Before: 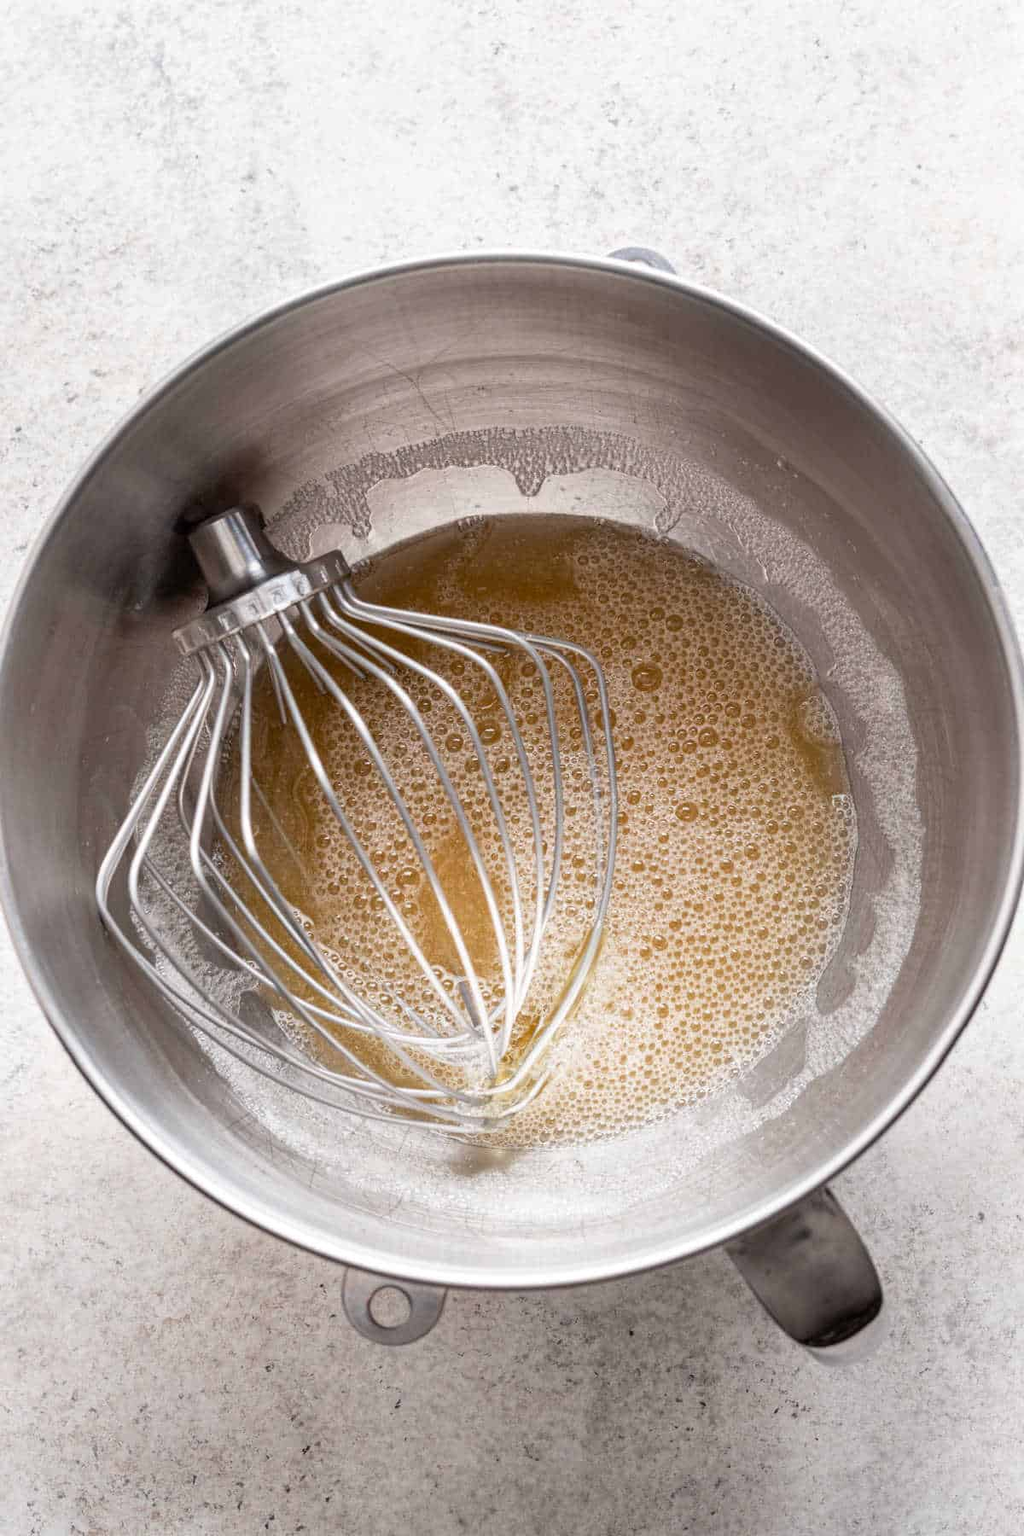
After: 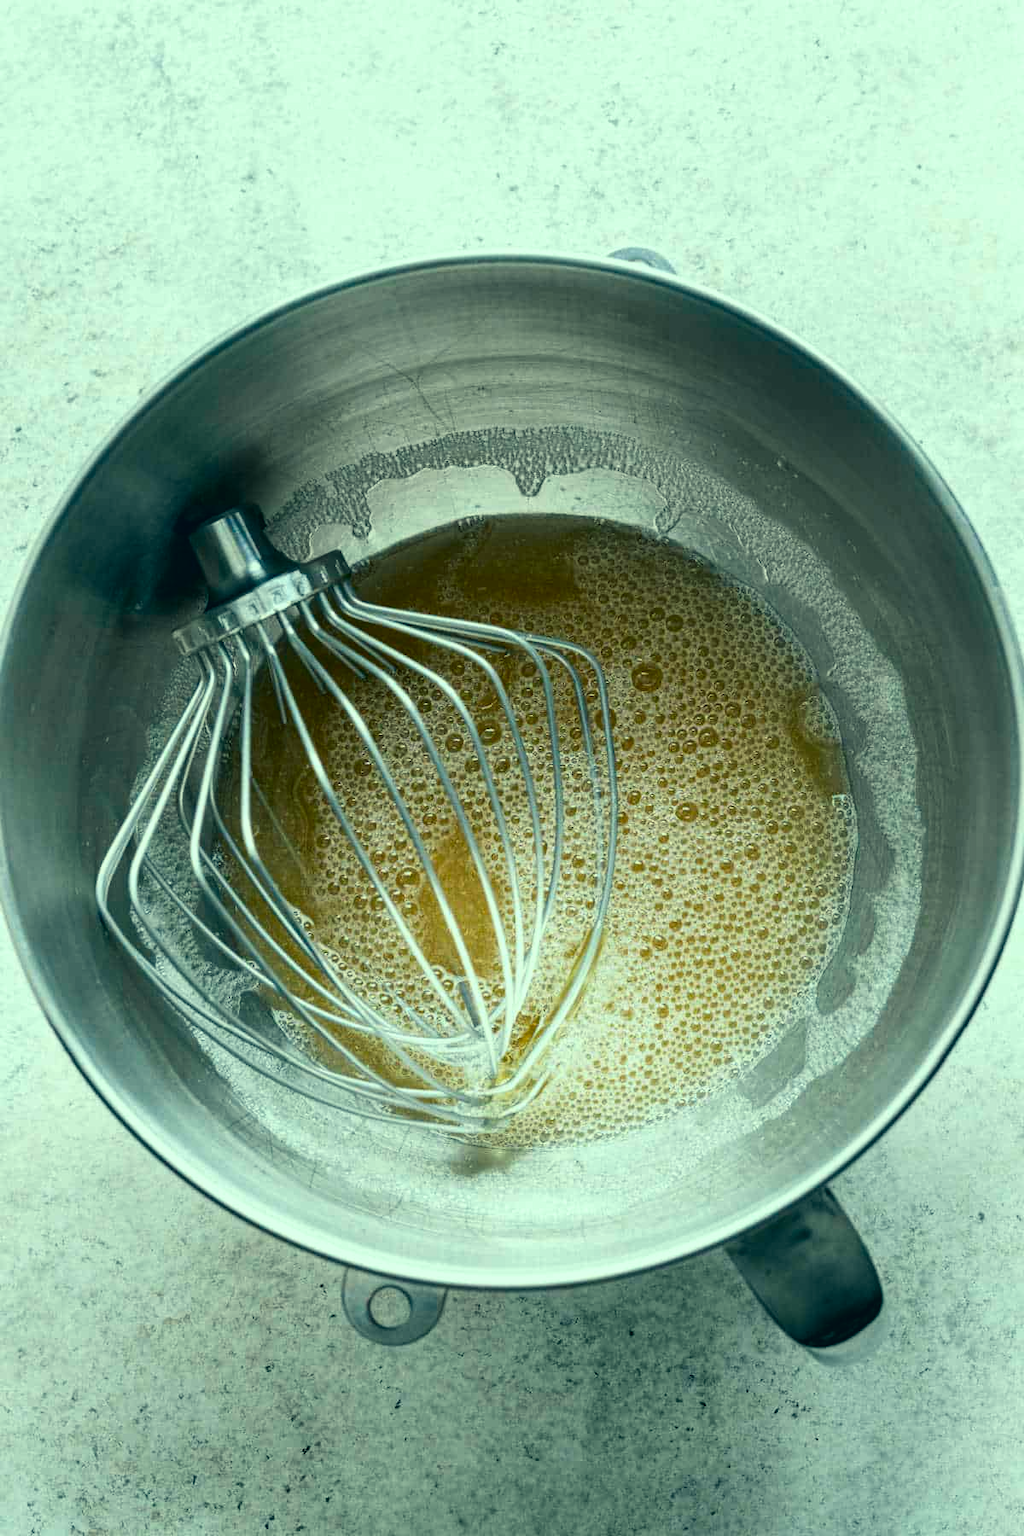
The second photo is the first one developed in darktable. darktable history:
color correction: highlights a* -19.69, highlights b* 9.8, shadows a* -20.56, shadows b* -11.38
contrast brightness saturation: contrast 0.124, brightness -0.12, saturation 0.196
